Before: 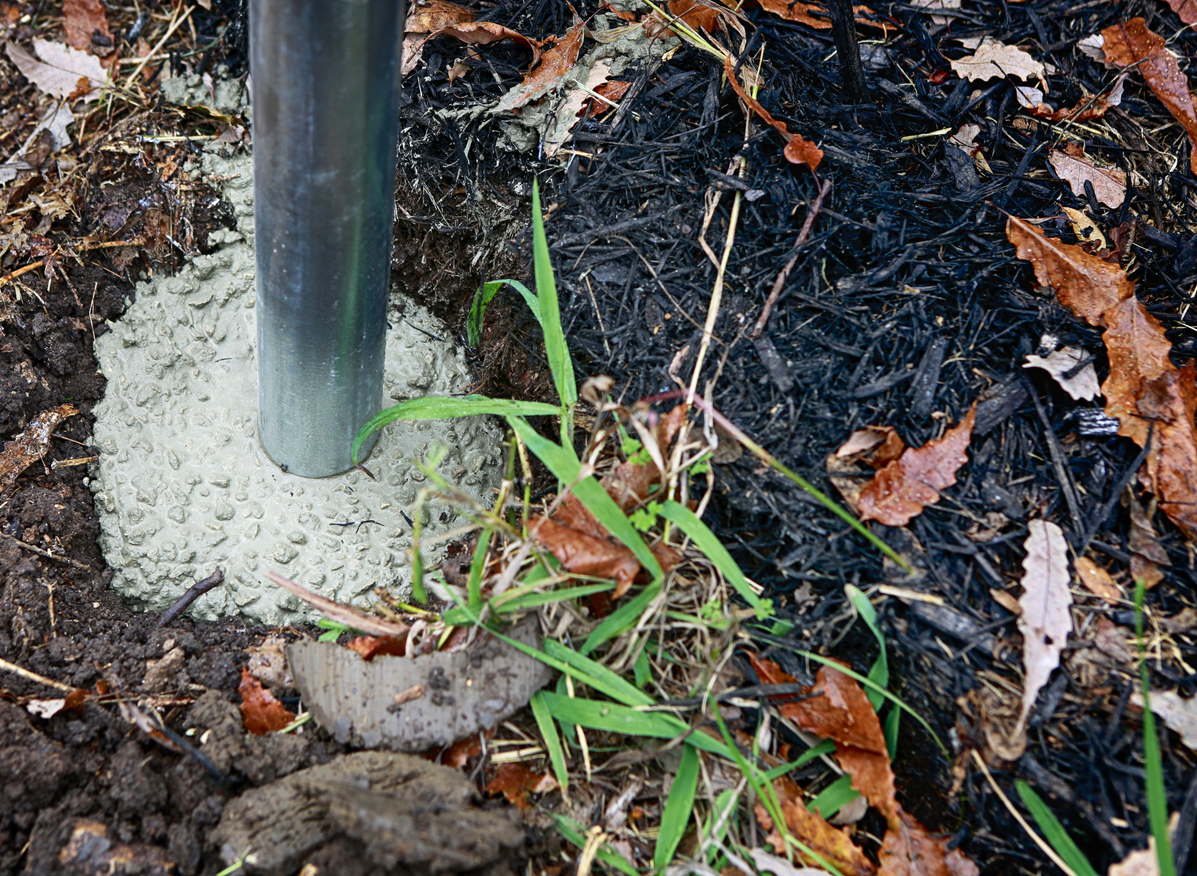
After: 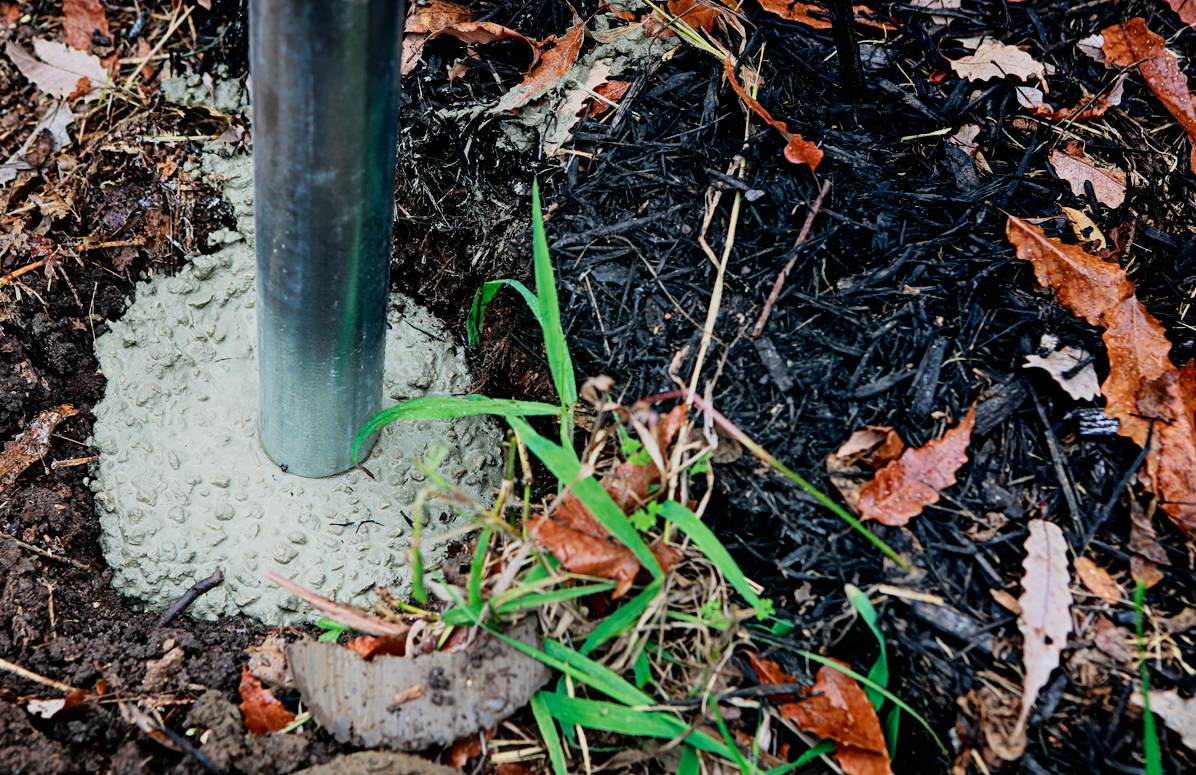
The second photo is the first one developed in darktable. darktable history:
crop and rotate: top 0%, bottom 11.49%
filmic rgb: black relative exposure -7.75 EV, white relative exposure 4.4 EV, threshold 3 EV, hardness 3.76, latitude 50%, contrast 1.1, color science v5 (2021), contrast in shadows safe, contrast in highlights safe, enable highlight reconstruction true
